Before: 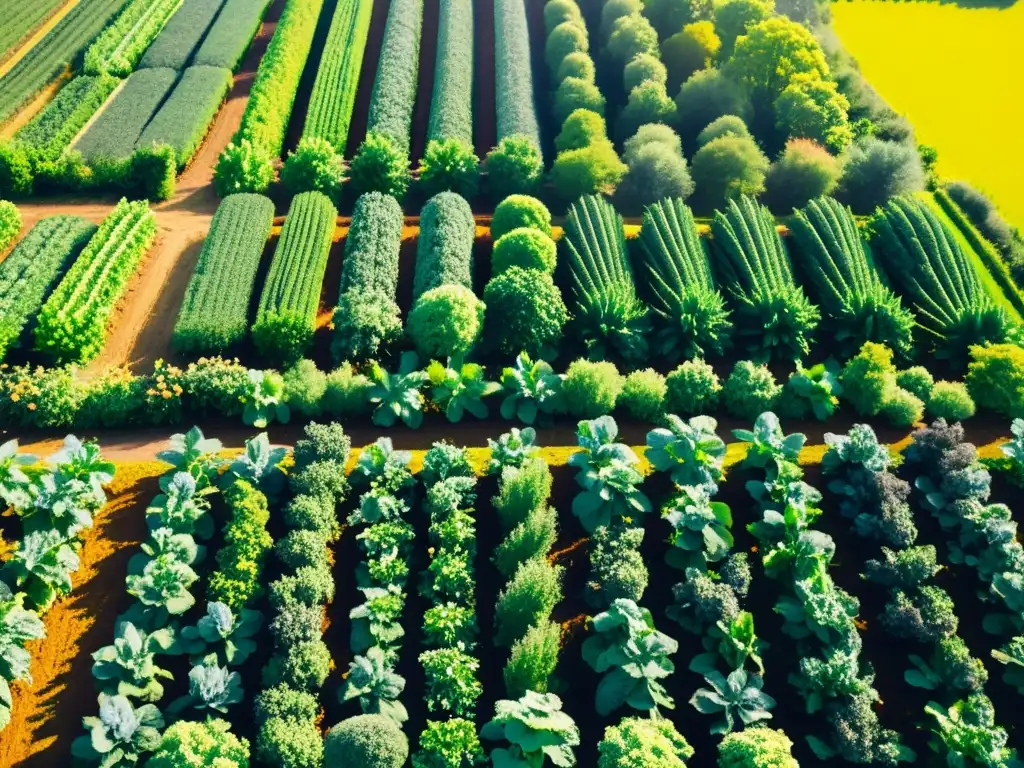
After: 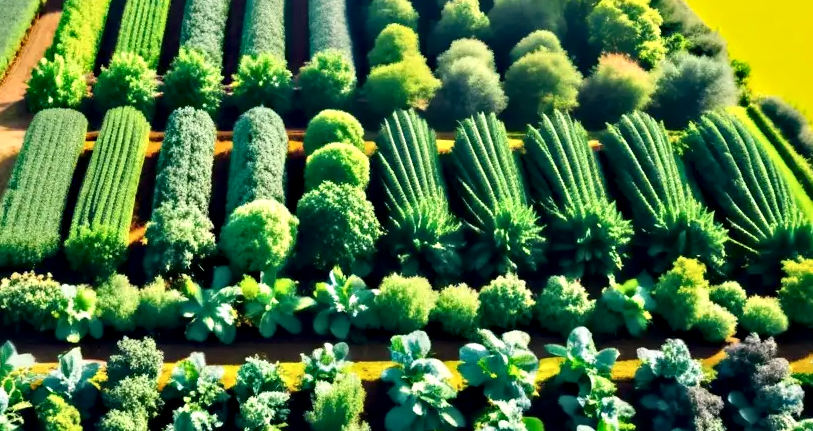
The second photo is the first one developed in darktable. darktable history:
contrast equalizer: y [[0.513, 0.565, 0.608, 0.562, 0.512, 0.5], [0.5 ×6], [0.5, 0.5, 0.5, 0.528, 0.598, 0.658], [0 ×6], [0 ×6]]
haze removal: adaptive false
crop: left 18.285%, top 11.089%, right 2.252%, bottom 32.79%
